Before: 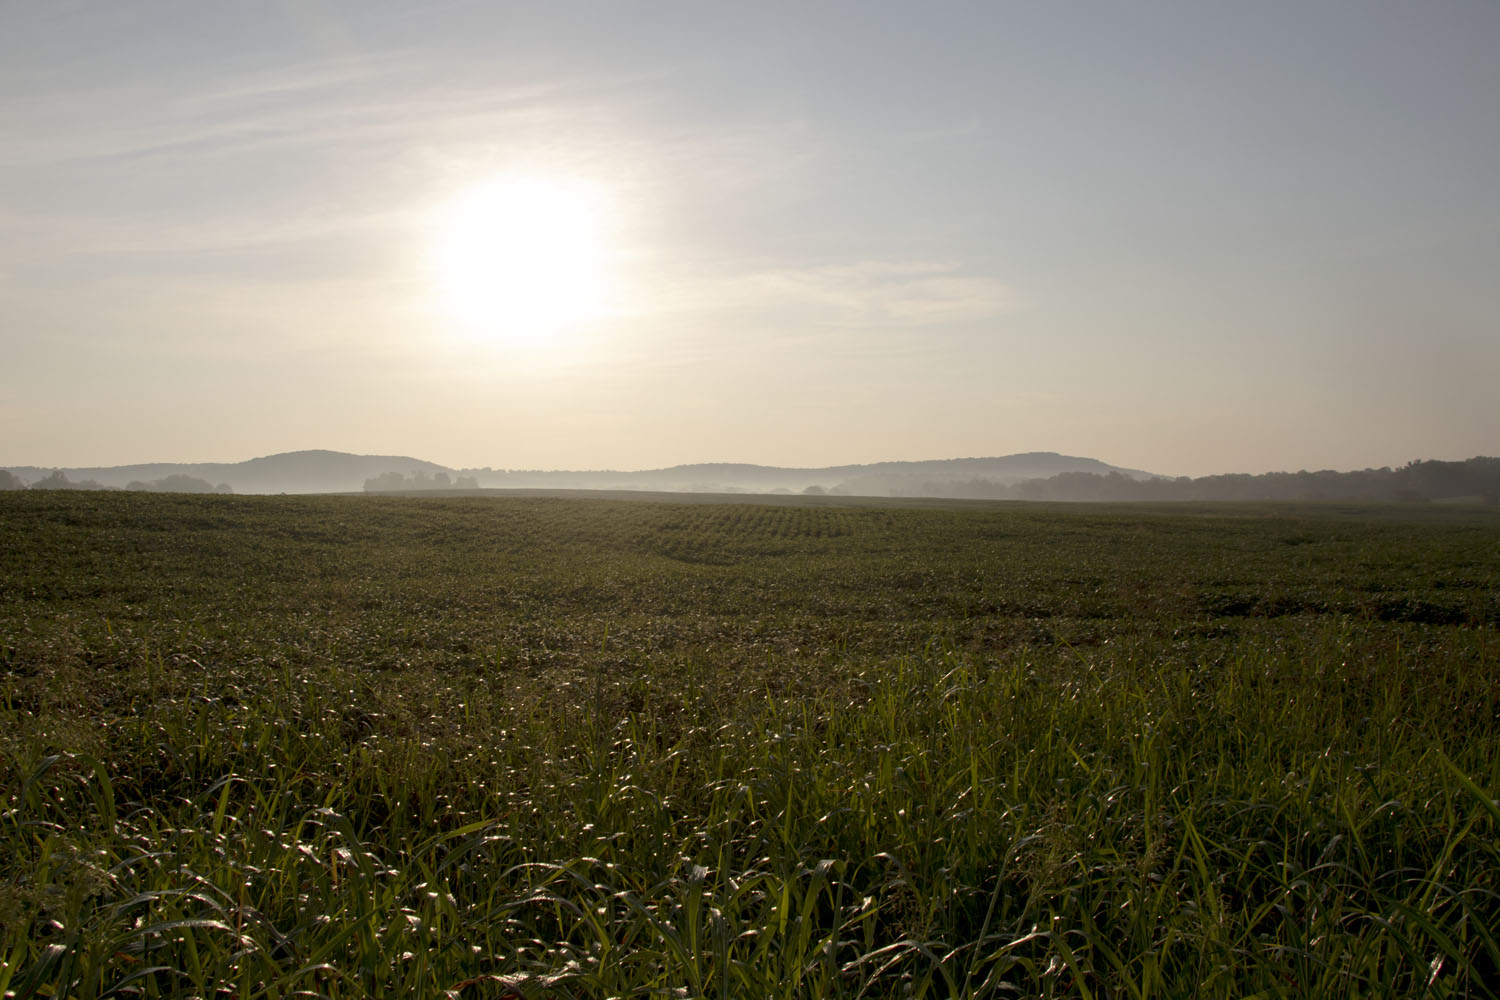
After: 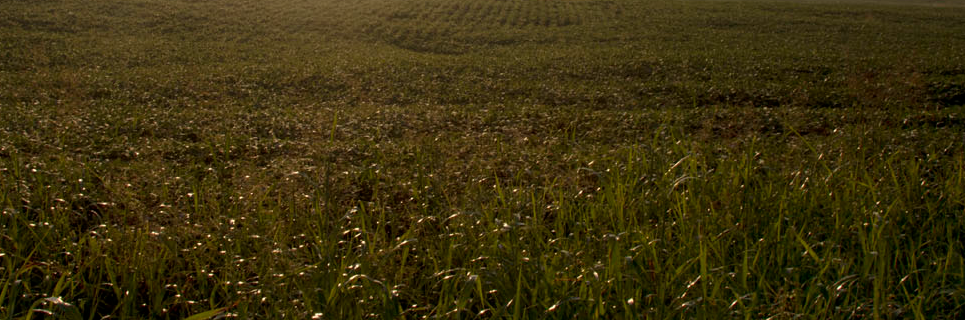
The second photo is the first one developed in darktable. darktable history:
crop: left 18.091%, top 51.13%, right 17.525%, bottom 16.85%
white balance: red 1.029, blue 0.92
